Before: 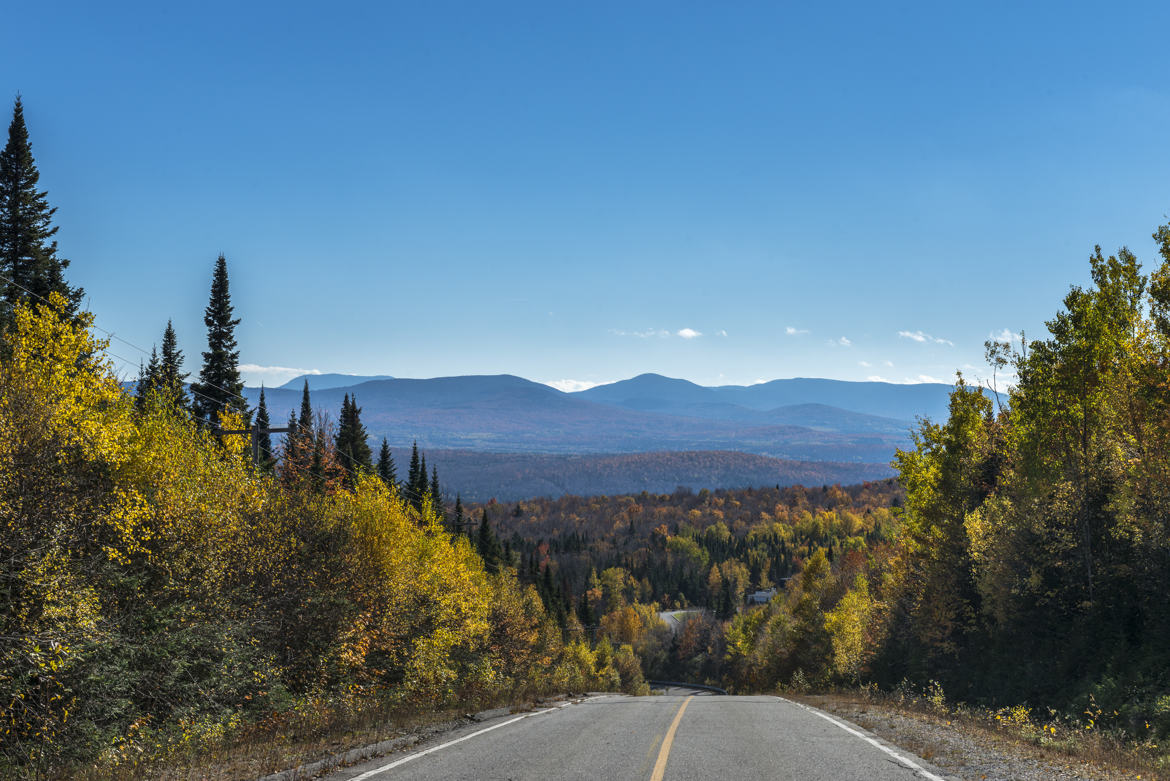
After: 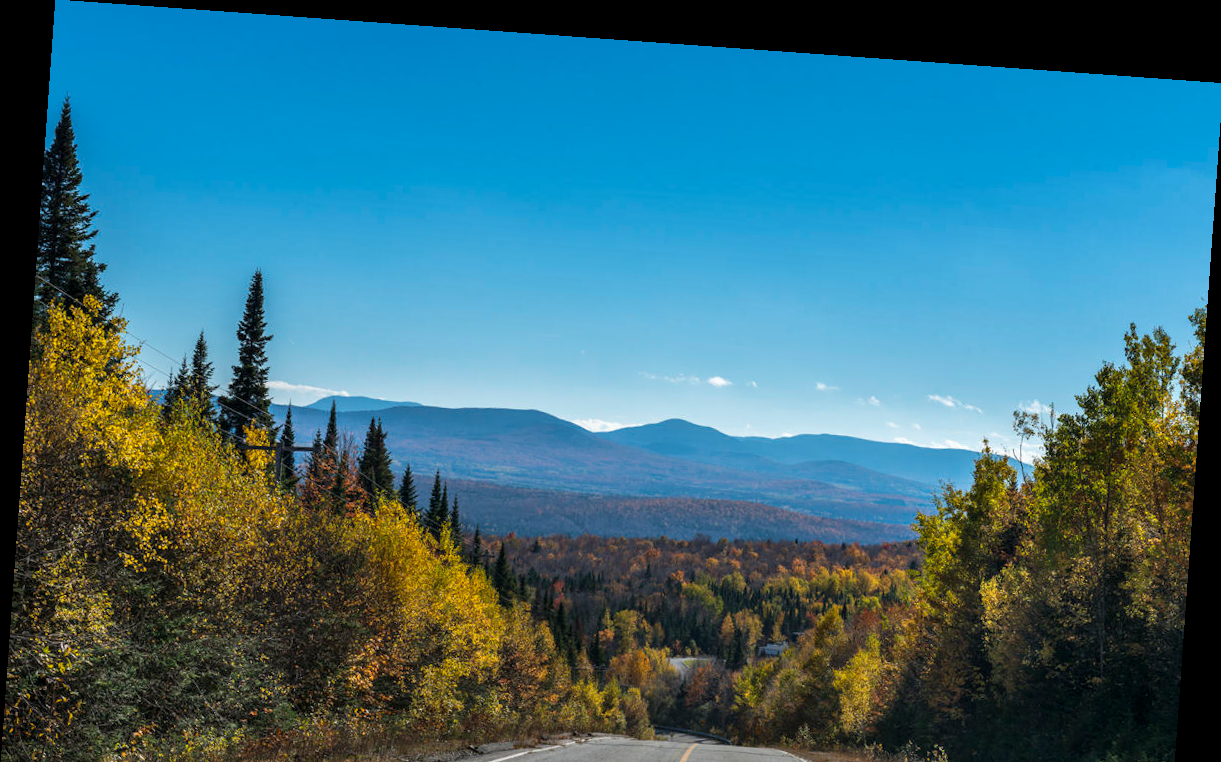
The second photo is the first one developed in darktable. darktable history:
crop and rotate: top 0%, bottom 11.49%
rotate and perspective: rotation 4.1°, automatic cropping off
